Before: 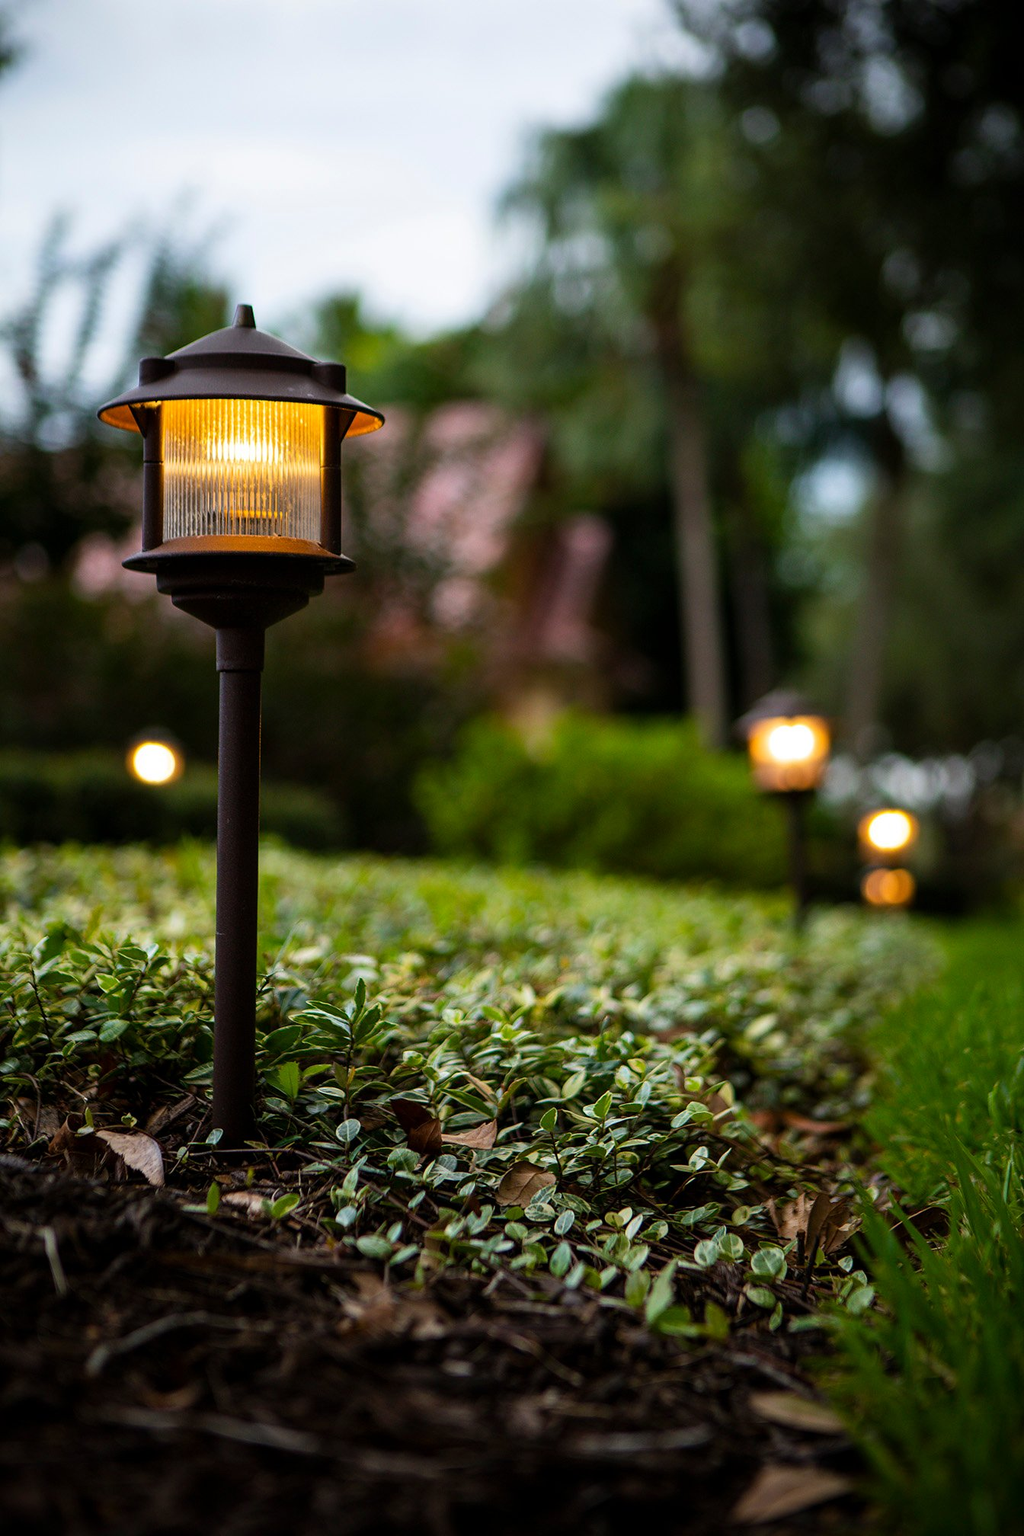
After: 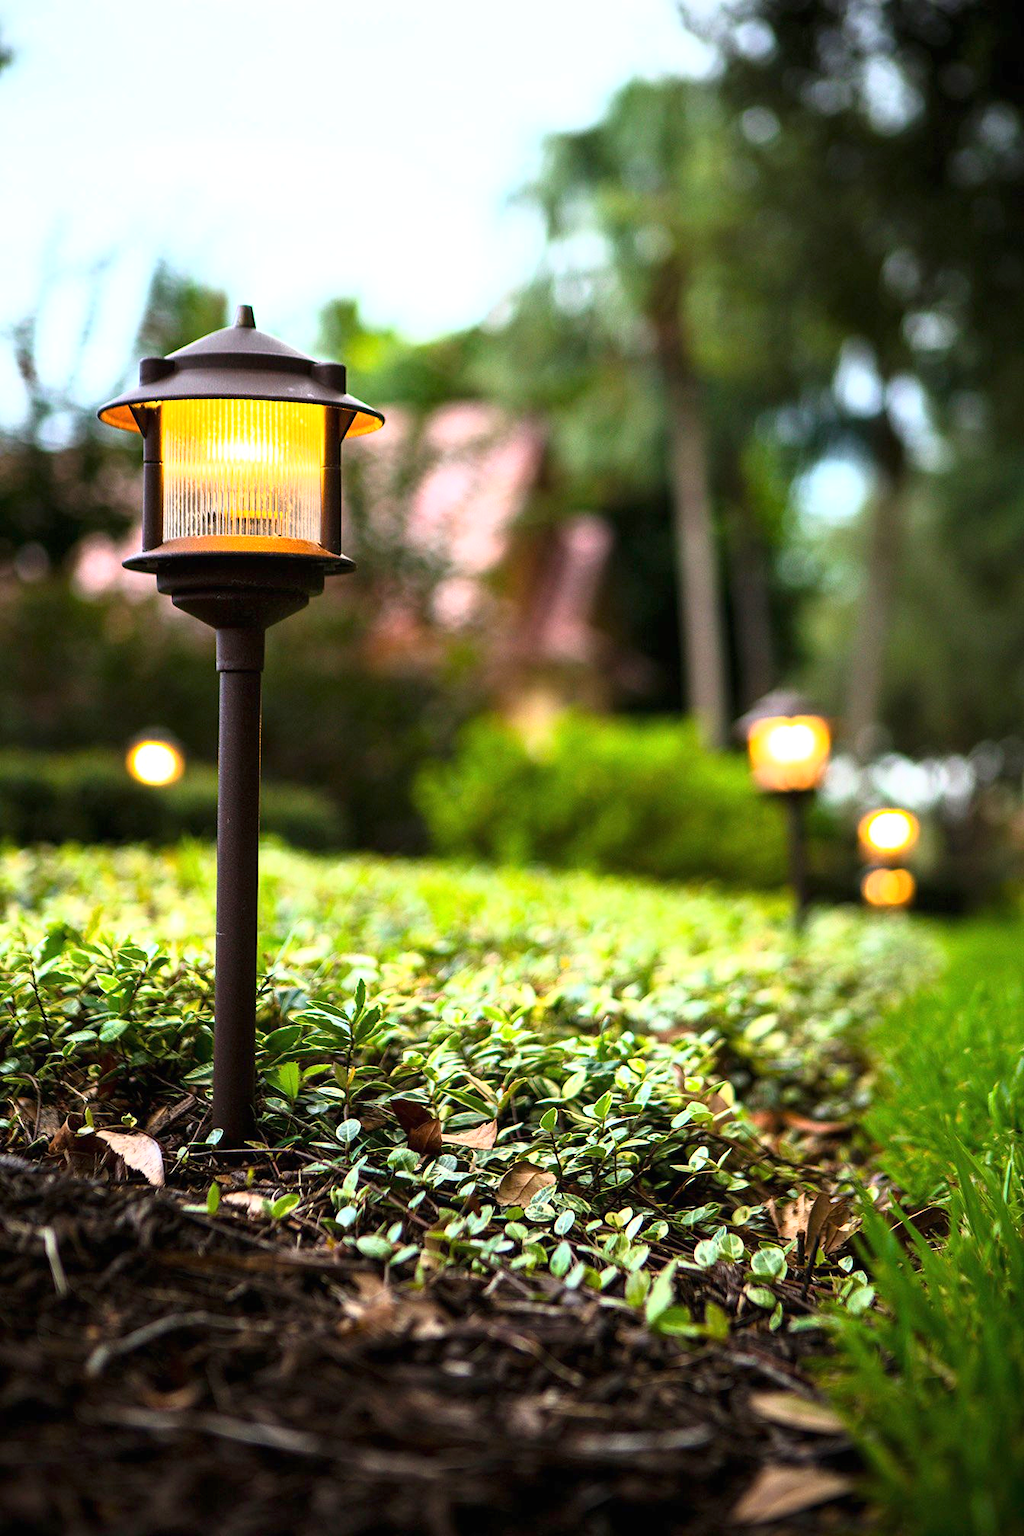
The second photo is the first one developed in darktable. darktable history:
exposure: black level correction 0, exposure 0.59 EV, compensate highlight preservation false
base curve: curves: ch0 [(0, 0) (0.495, 0.917) (1, 1)]
